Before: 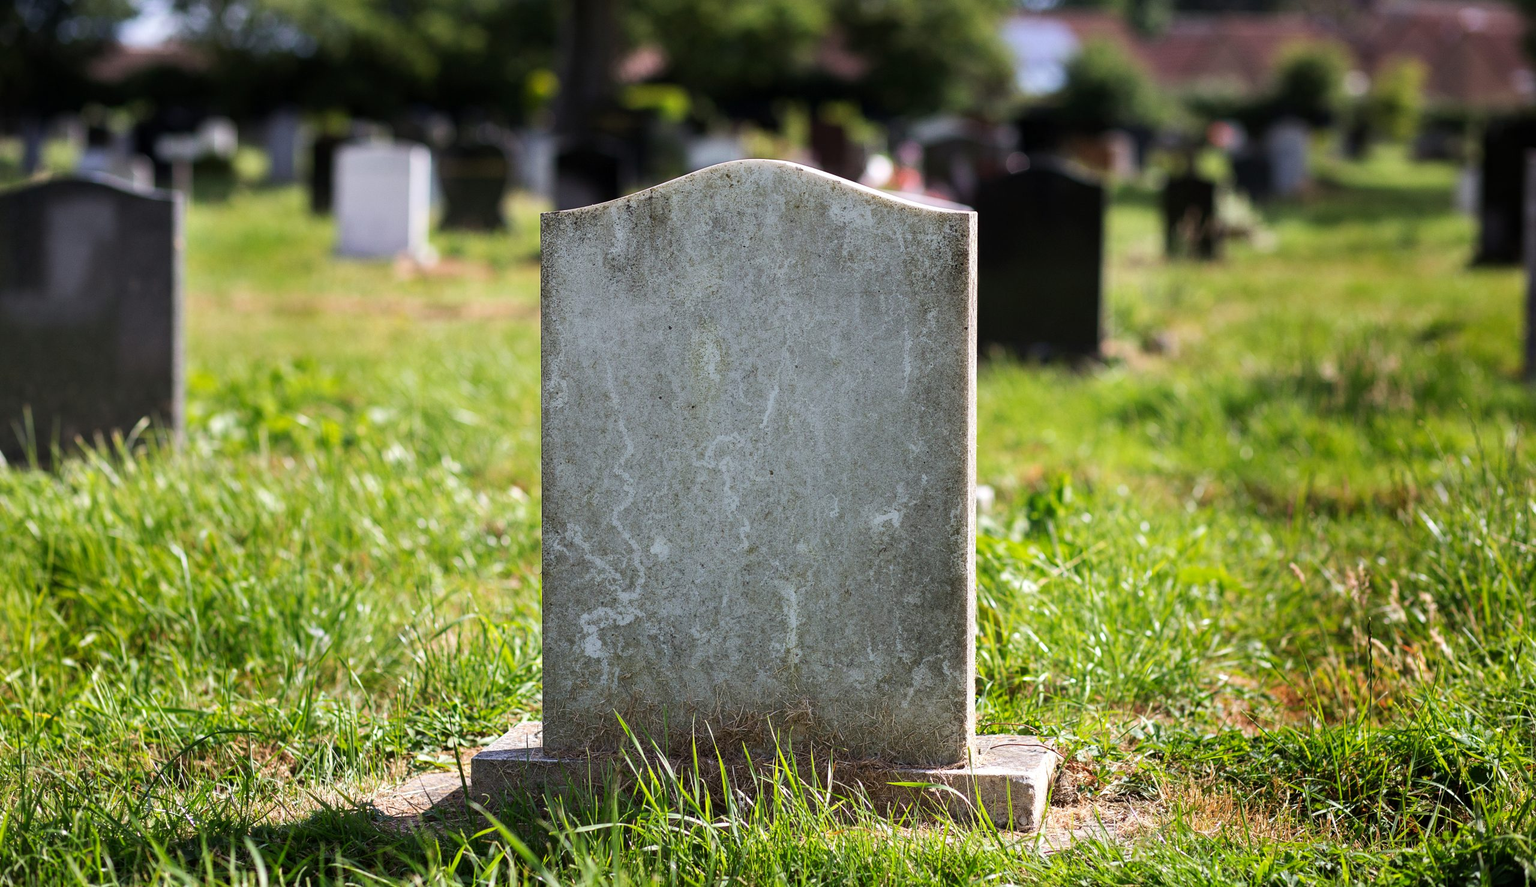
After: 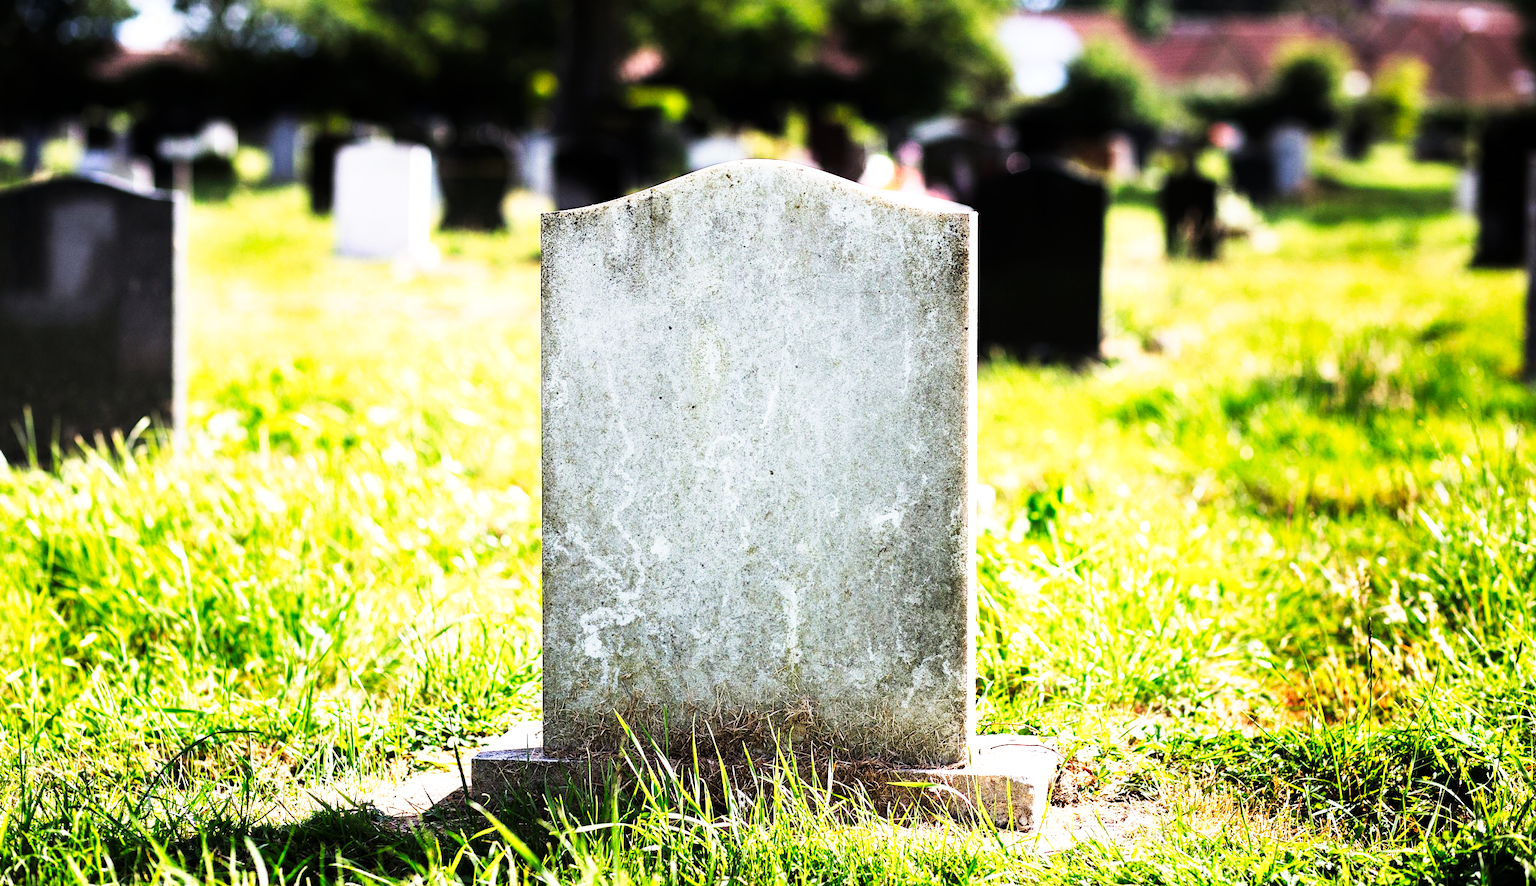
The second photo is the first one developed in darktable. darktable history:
tone equalizer: -8 EV -1.1 EV, -7 EV -0.997 EV, -6 EV -0.86 EV, -5 EV -0.569 EV, -3 EV 0.558 EV, -2 EV 0.887 EV, -1 EV 0.989 EV, +0 EV 1.06 EV
tone curve: curves: ch0 [(0, 0) (0.187, 0.12) (0.384, 0.363) (0.577, 0.681) (0.735, 0.881) (0.864, 0.959) (1, 0.987)]; ch1 [(0, 0) (0.402, 0.36) (0.476, 0.466) (0.501, 0.501) (0.518, 0.514) (0.564, 0.614) (0.614, 0.664) (0.741, 0.829) (1, 1)]; ch2 [(0, 0) (0.429, 0.387) (0.483, 0.481) (0.503, 0.501) (0.522, 0.531) (0.564, 0.605) (0.615, 0.697) (0.702, 0.774) (1, 0.895)], preserve colors none
